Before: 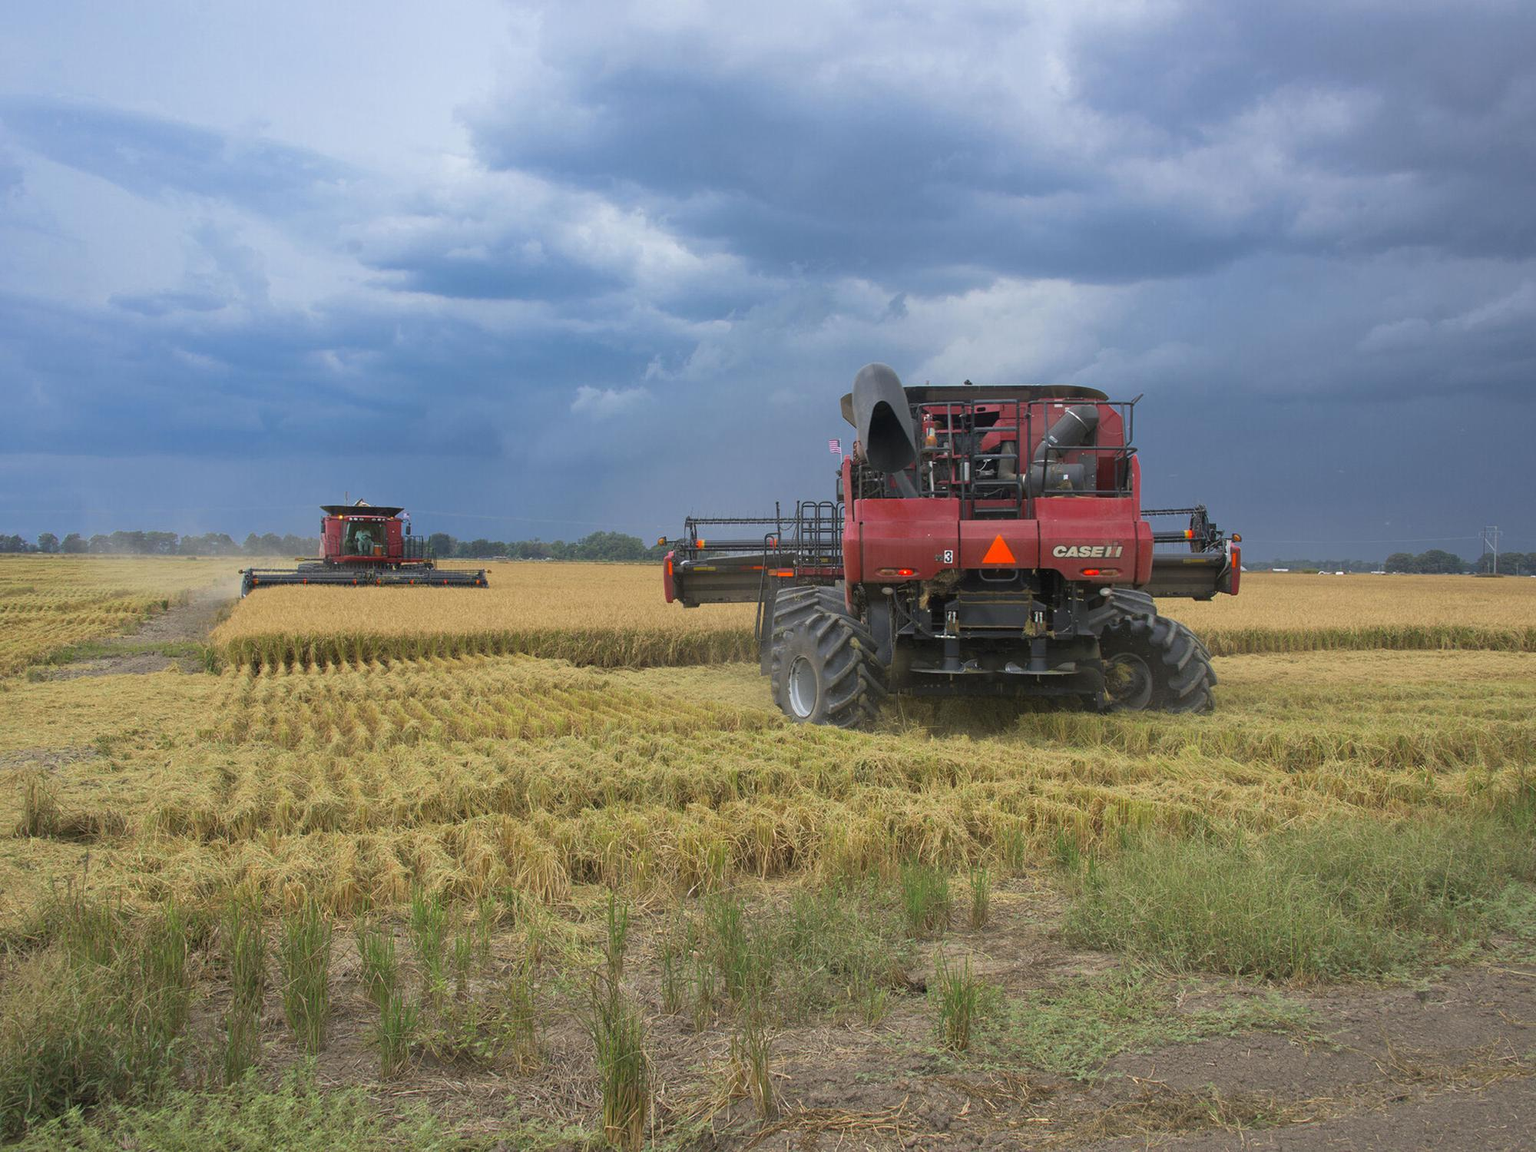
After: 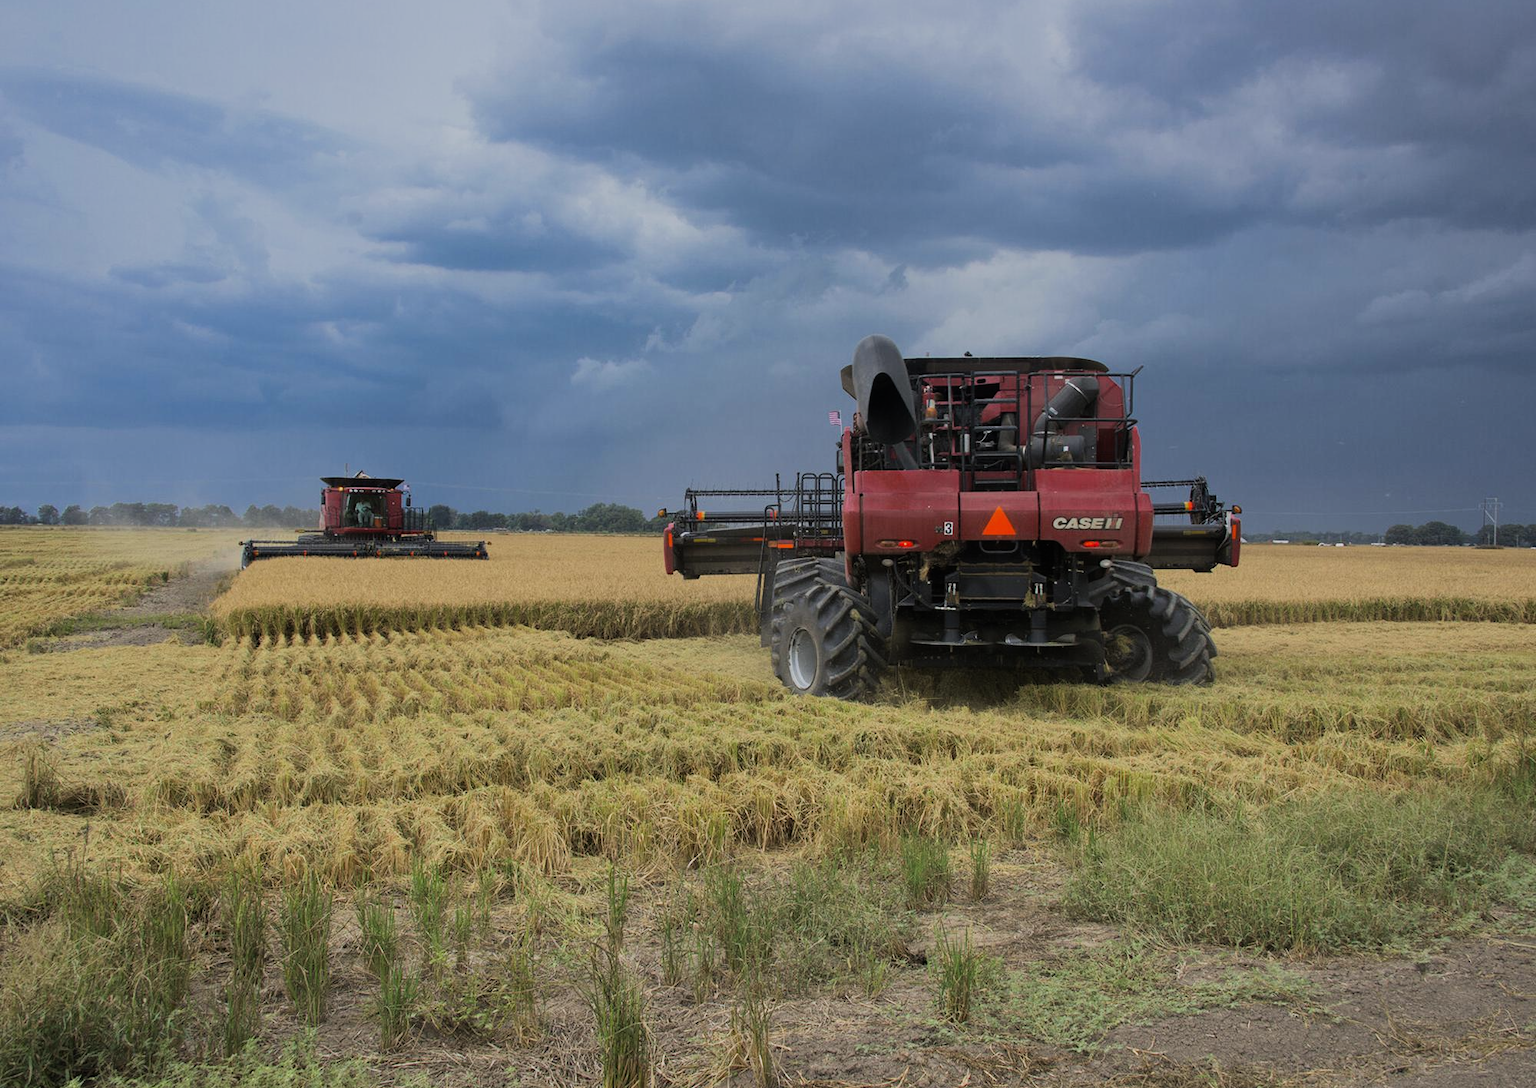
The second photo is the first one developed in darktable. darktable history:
filmic rgb: black relative exposure -7.5 EV, white relative exposure 5 EV, hardness 3.31, contrast 1.3, contrast in shadows safe
crop and rotate: top 2.479%, bottom 3.018%
graduated density: on, module defaults
